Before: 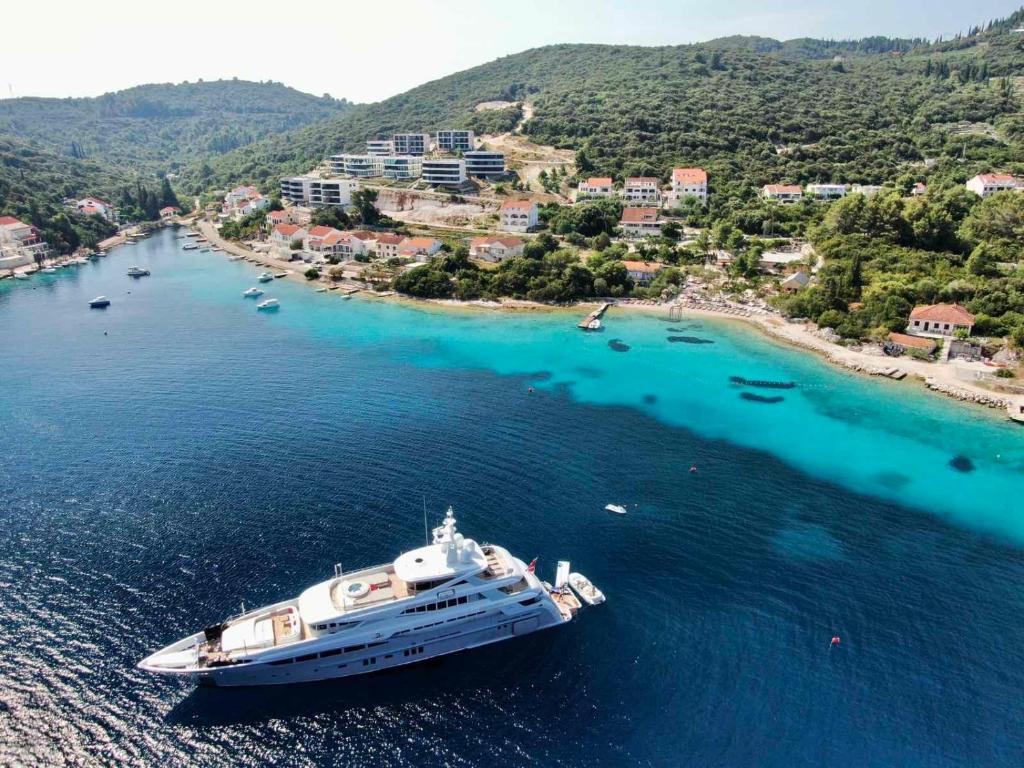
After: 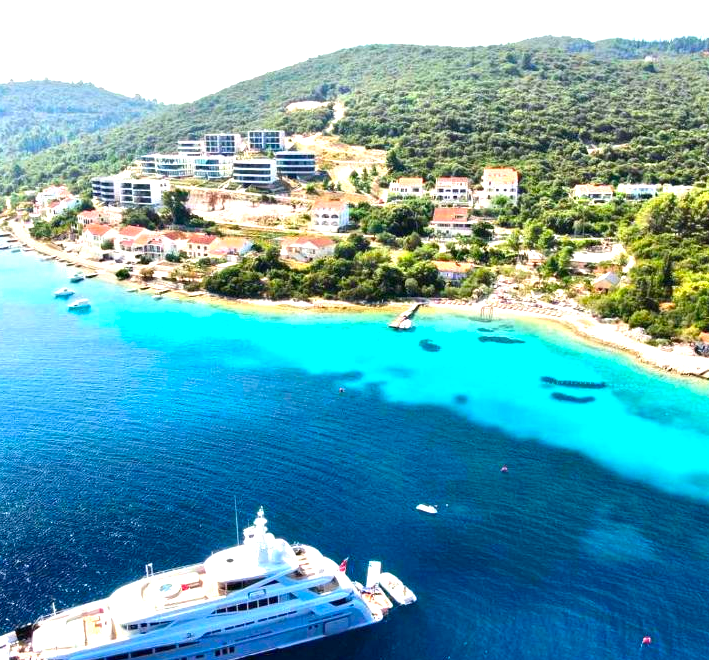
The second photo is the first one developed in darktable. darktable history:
contrast brightness saturation: brightness -0.02, saturation 0.35
exposure: exposure 1.137 EV, compensate highlight preservation false
crop: left 18.479%, right 12.2%, bottom 13.971%
